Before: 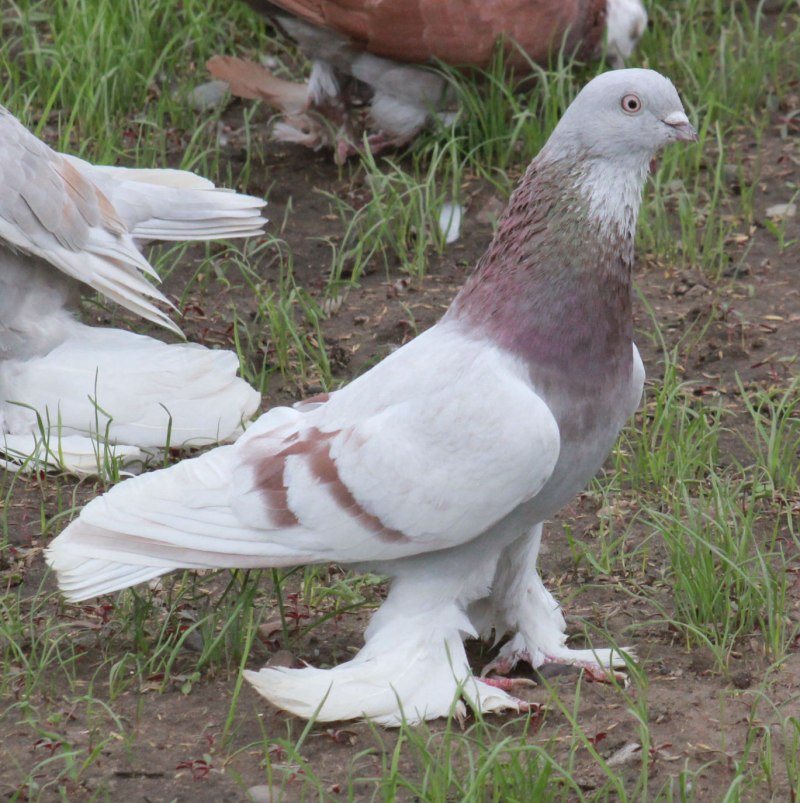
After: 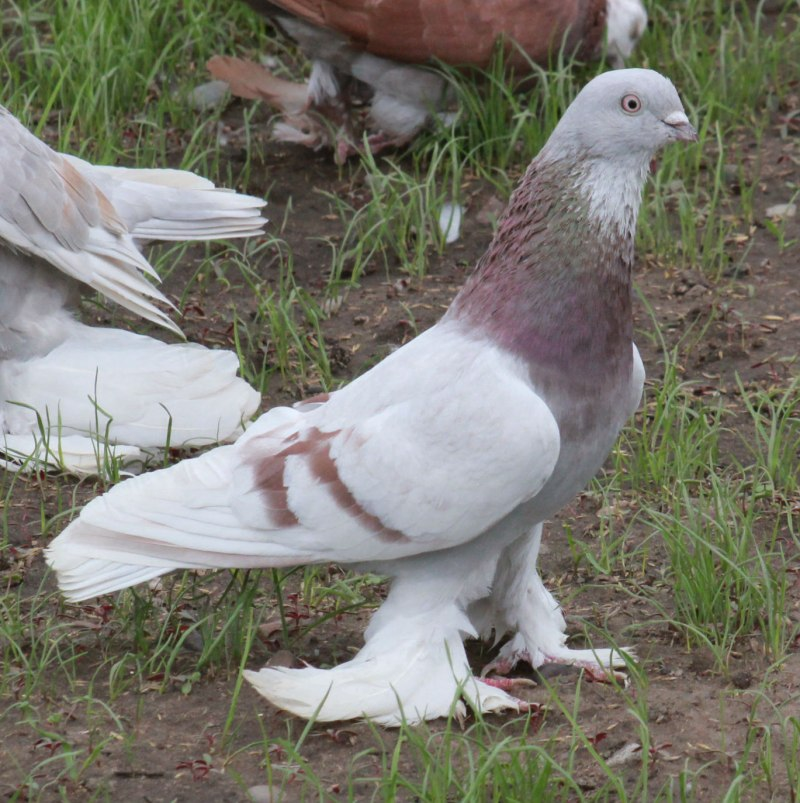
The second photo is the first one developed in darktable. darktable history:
contrast brightness saturation: contrast 0.029, brightness -0.035
